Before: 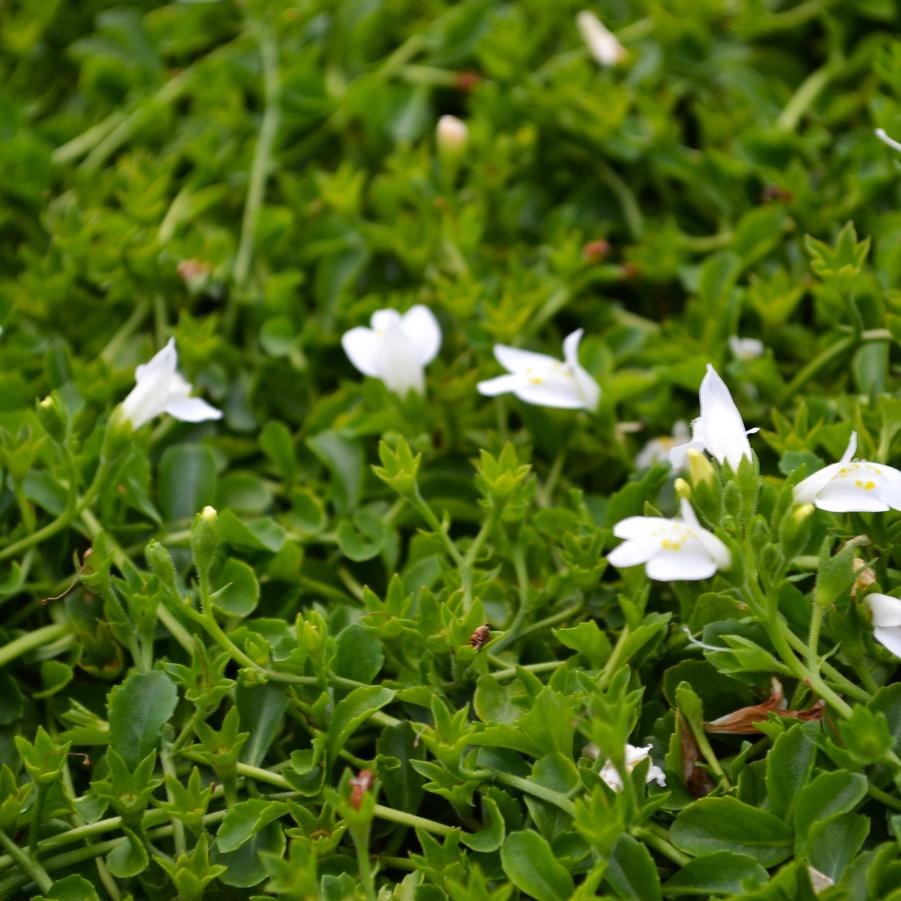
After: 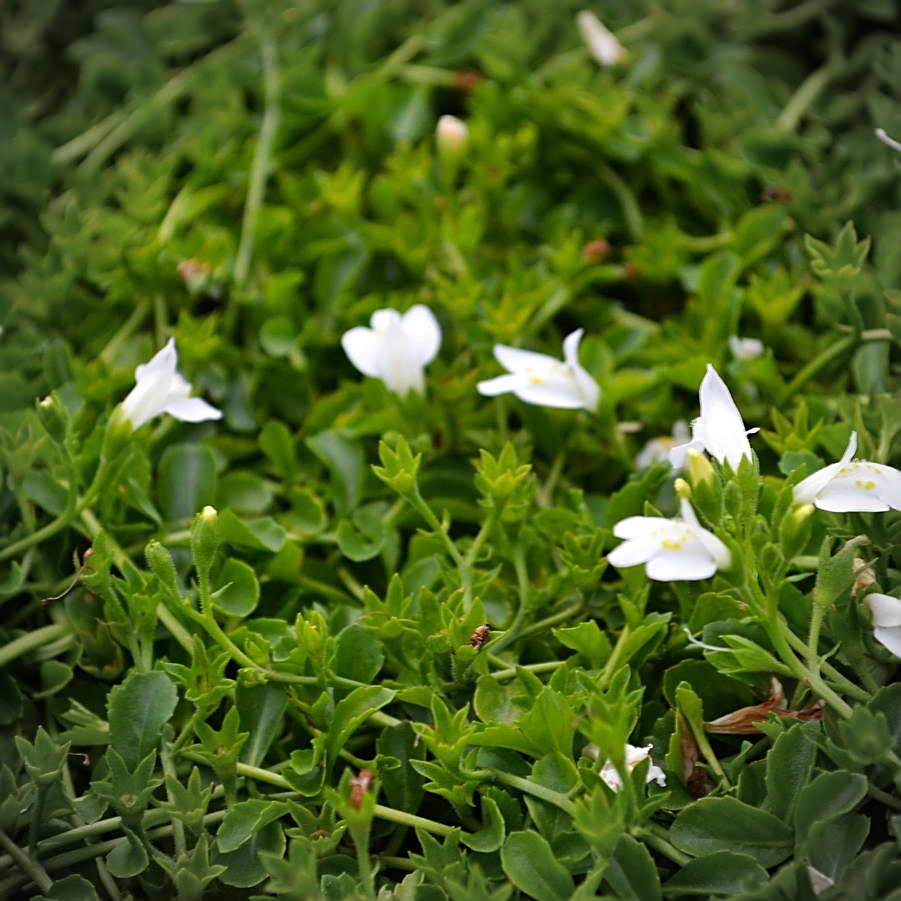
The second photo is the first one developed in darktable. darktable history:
sharpen: on, module defaults
vignetting: on, module defaults
